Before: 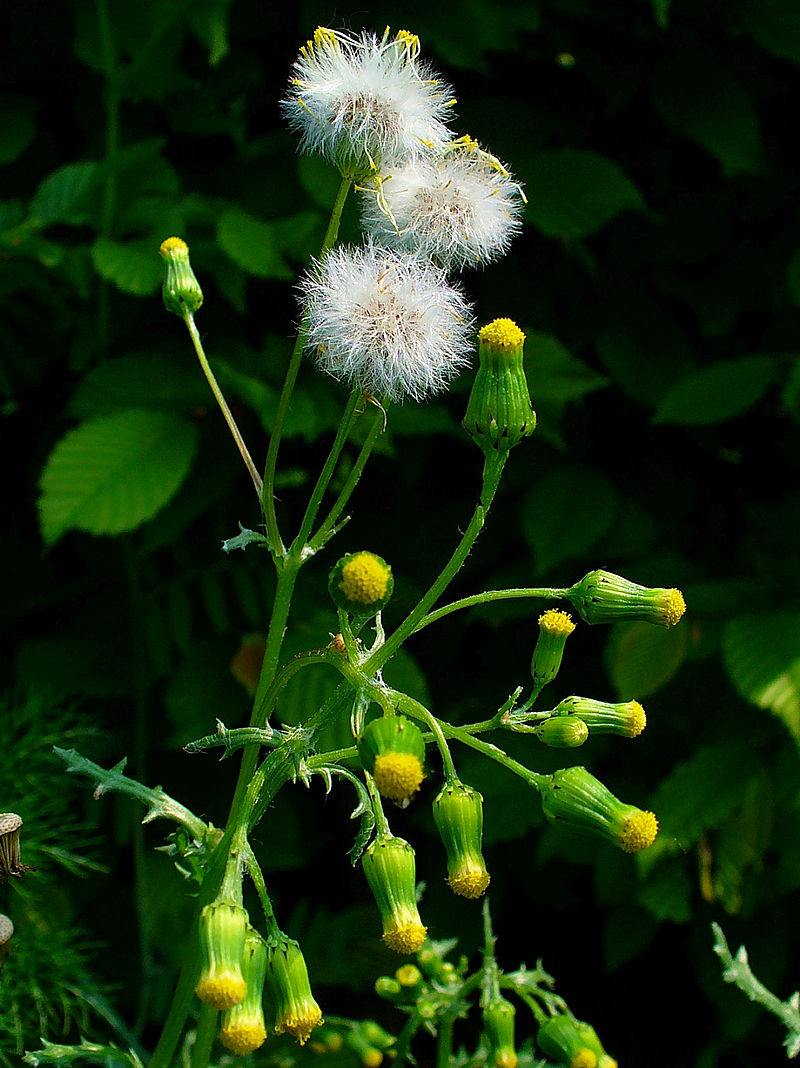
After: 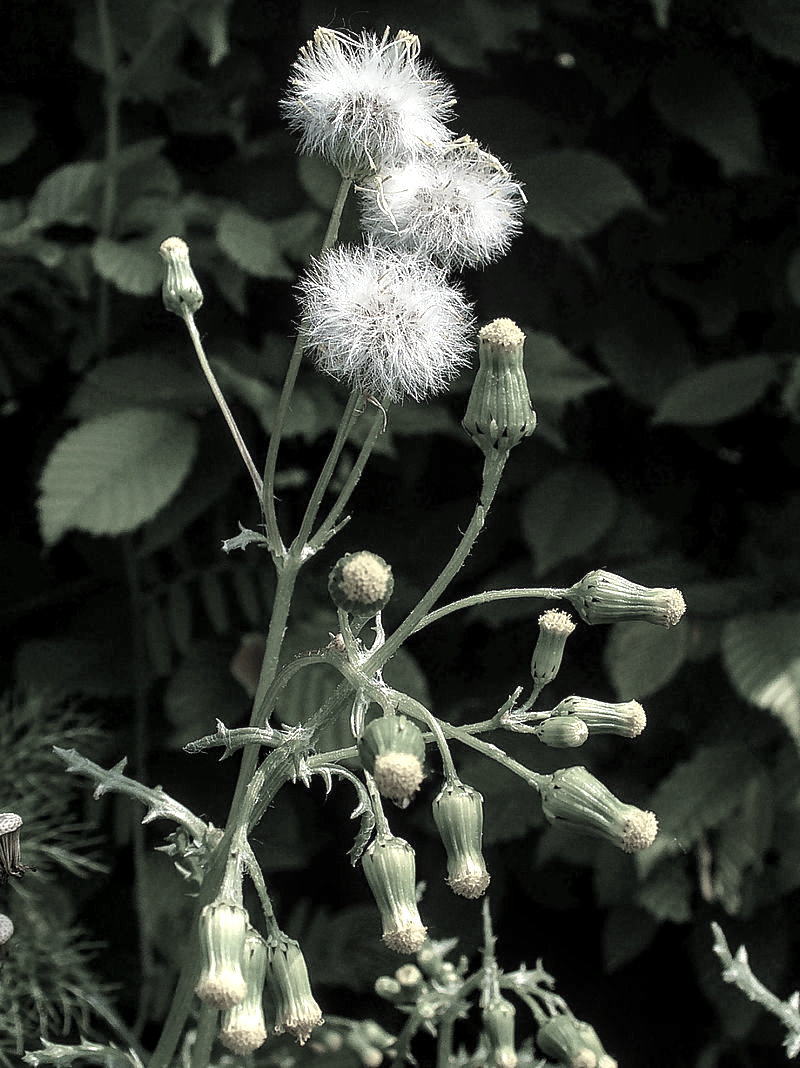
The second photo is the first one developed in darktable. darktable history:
contrast brightness saturation: saturation -0.04
local contrast: on, module defaults
color correction: saturation 0.2
exposure: exposure 0.6 EV, compensate highlight preservation false
